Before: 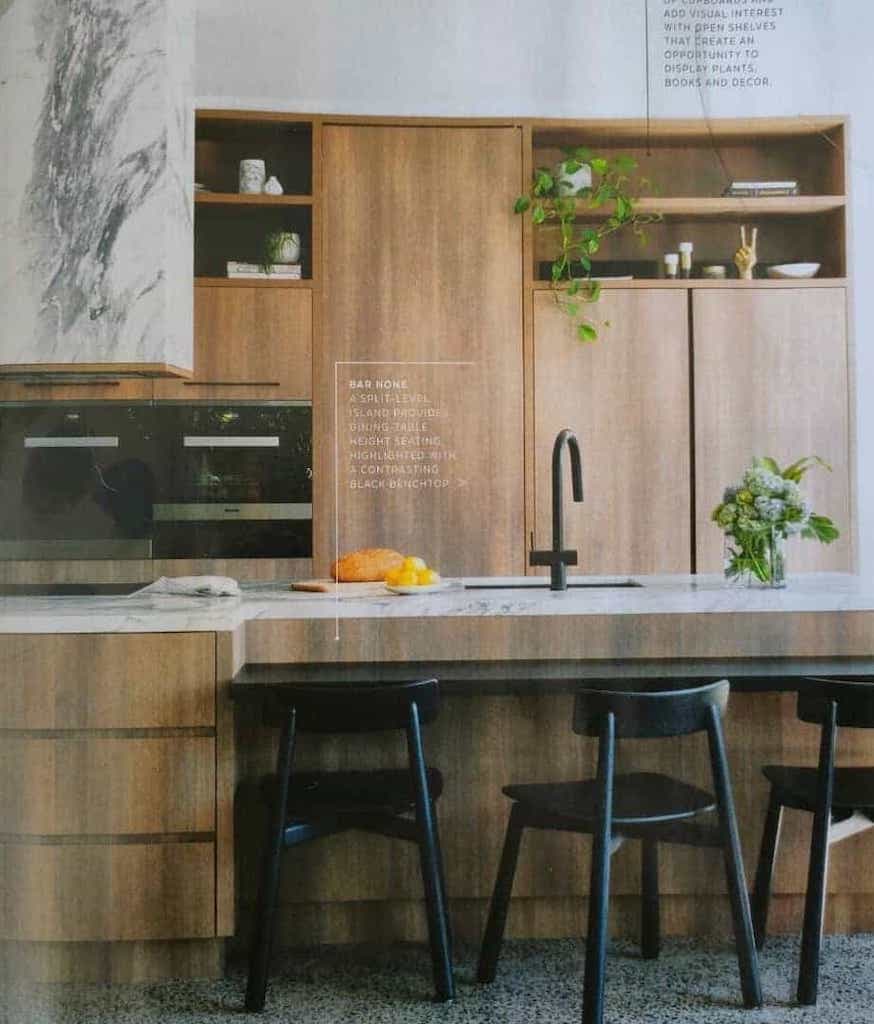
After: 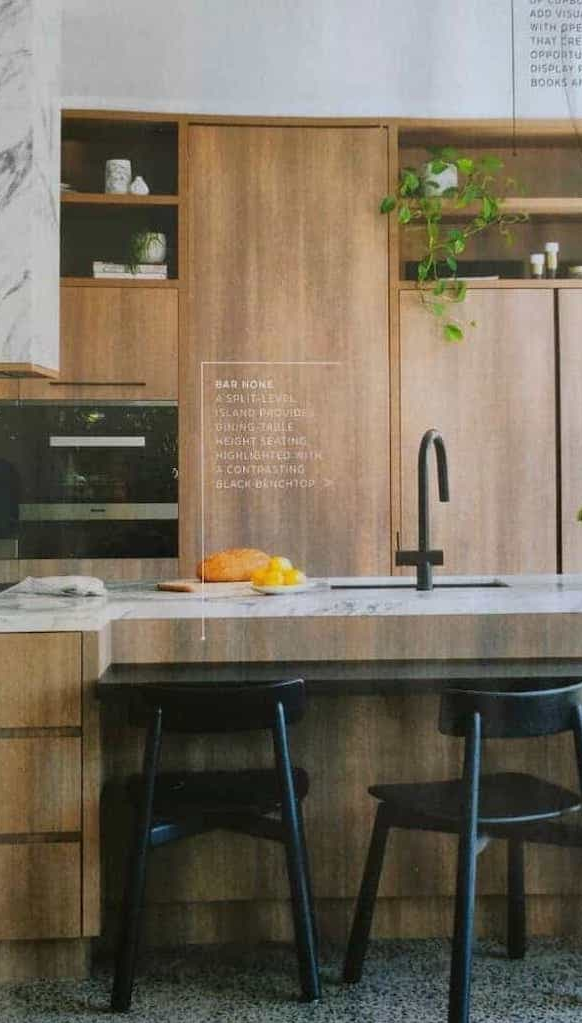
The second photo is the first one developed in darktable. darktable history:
crop and rotate: left 15.346%, right 18.011%
